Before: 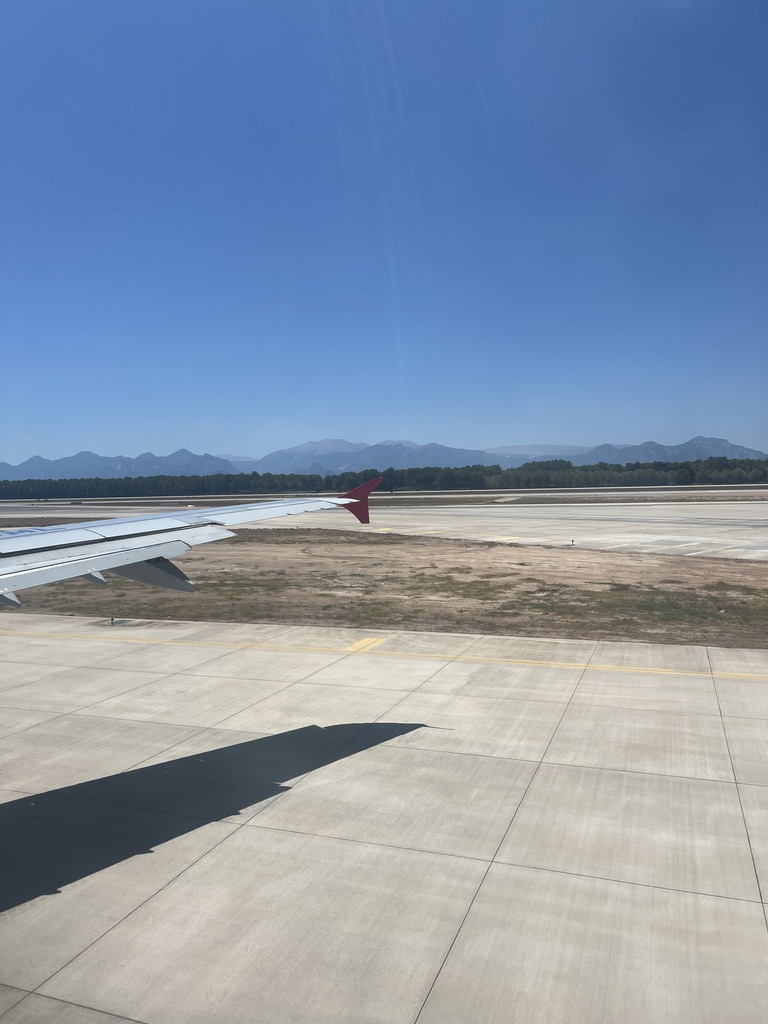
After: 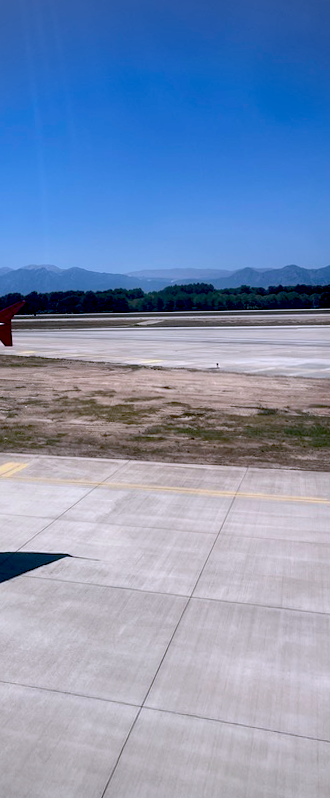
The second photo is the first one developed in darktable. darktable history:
exposure: black level correction 0.056, exposure -0.039 EV, compensate highlight preservation false
vignetting: fall-off radius 60.92%
crop: left 45.721%, top 13.393%, right 14.118%, bottom 10.01%
color calibration: illuminant as shot in camera, x 0.363, y 0.385, temperature 4528.04 K
rotate and perspective: rotation 0.128°, lens shift (vertical) -0.181, lens shift (horizontal) -0.044, shear 0.001, automatic cropping off
